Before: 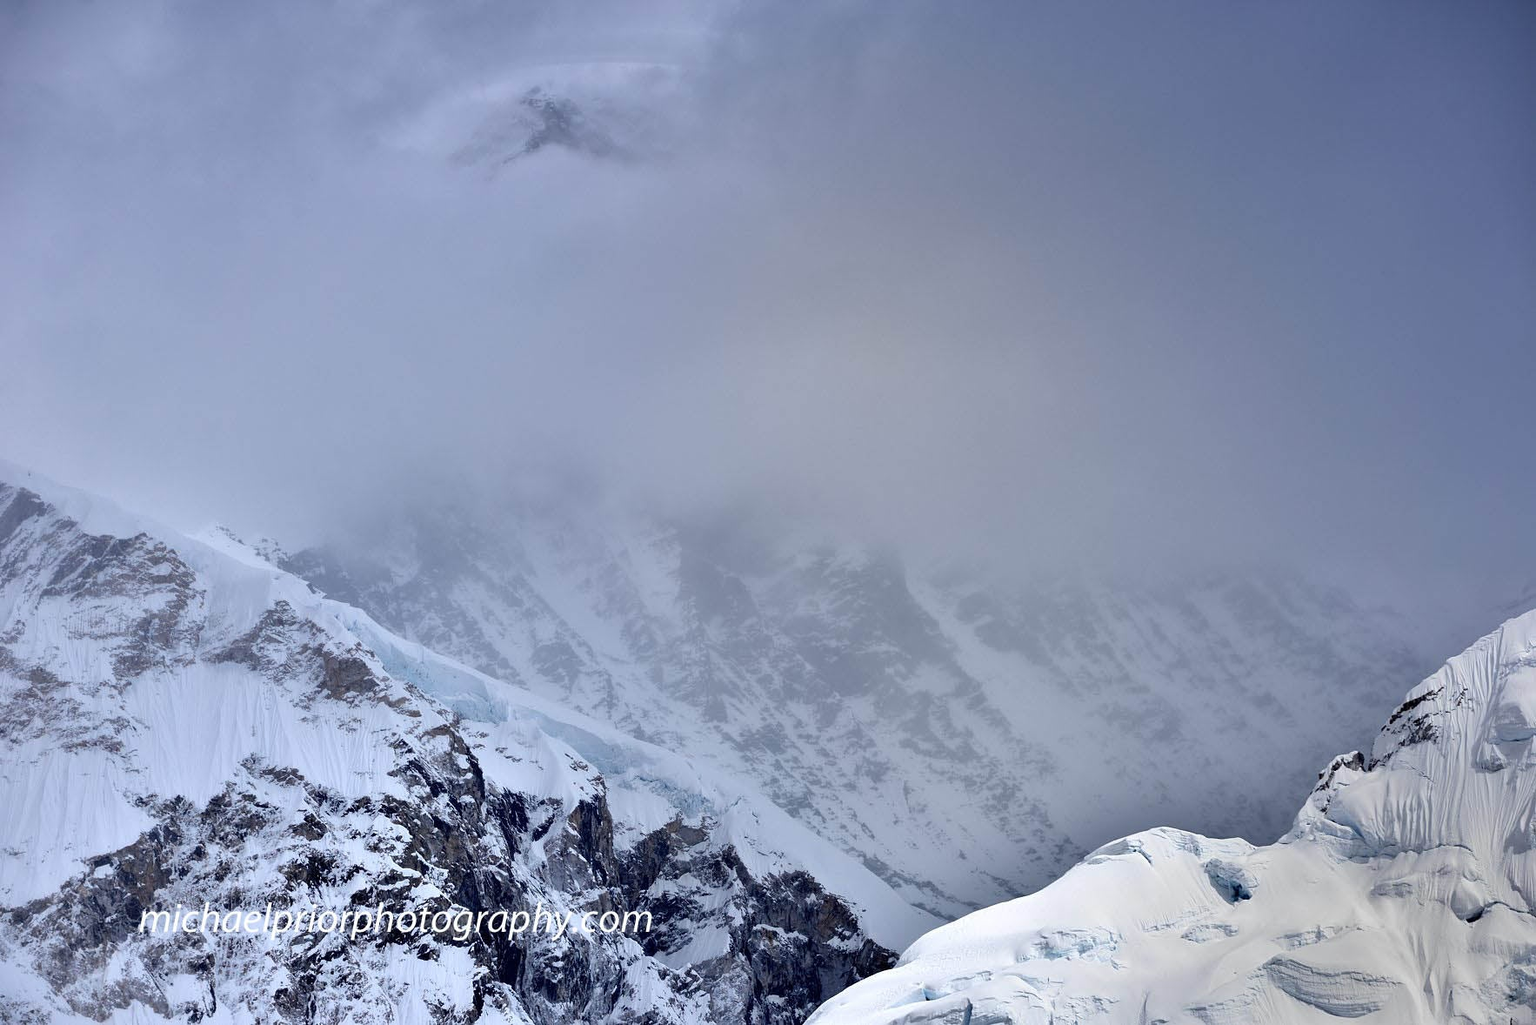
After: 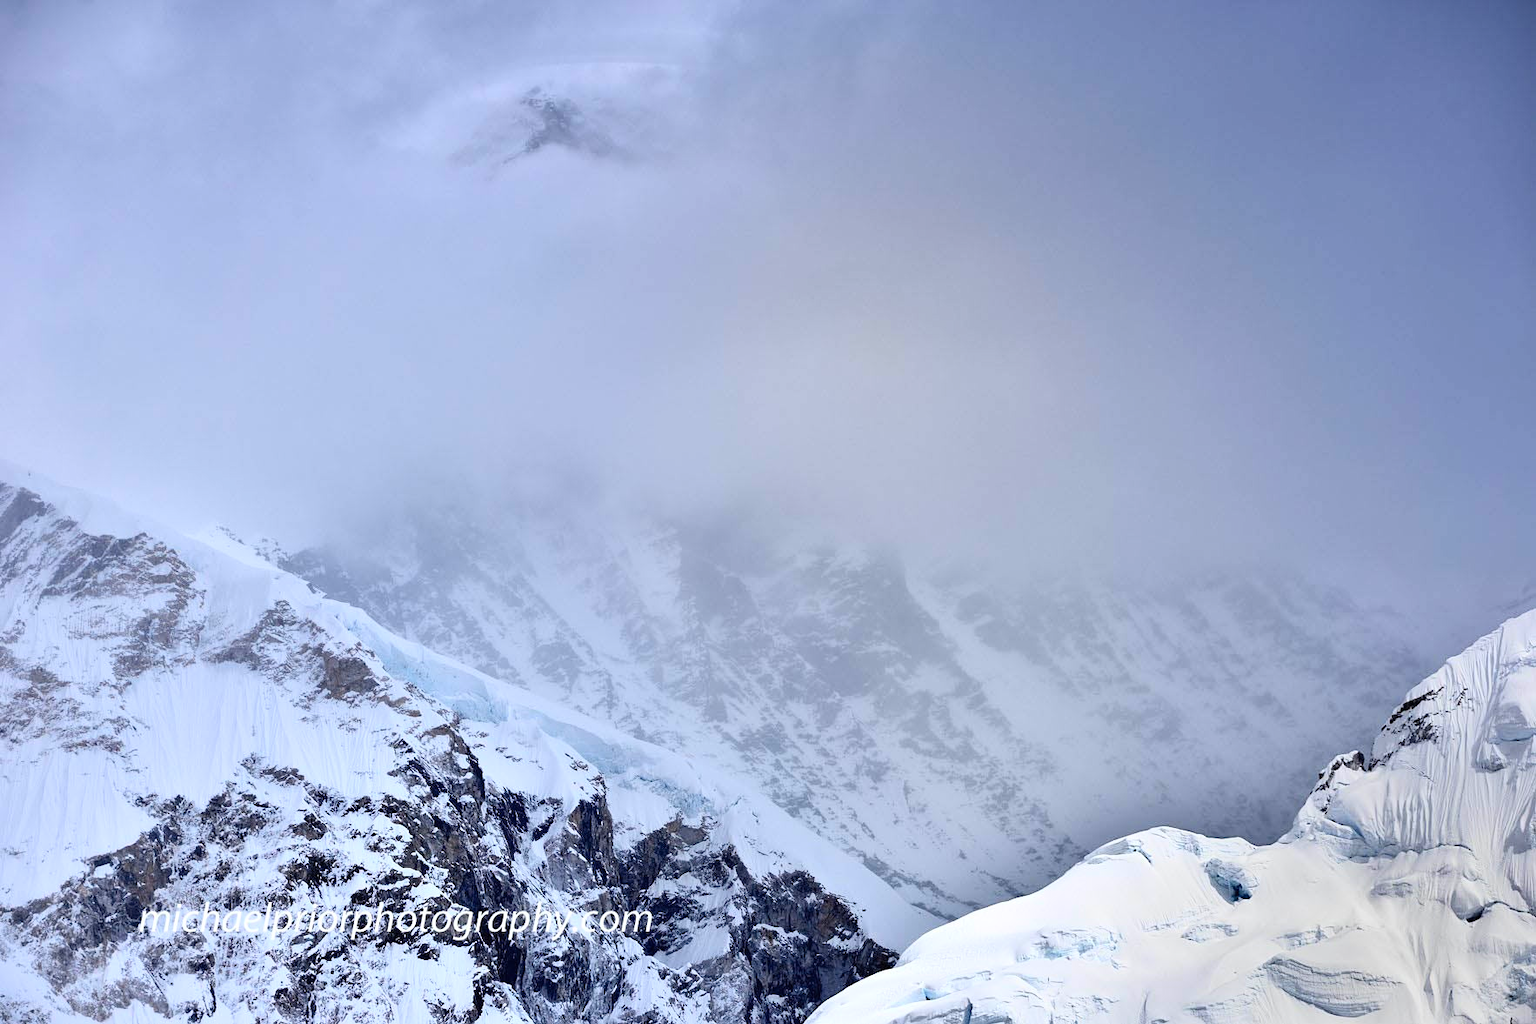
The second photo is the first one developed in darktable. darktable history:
contrast brightness saturation: contrast 0.196, brightness 0.158, saturation 0.222
